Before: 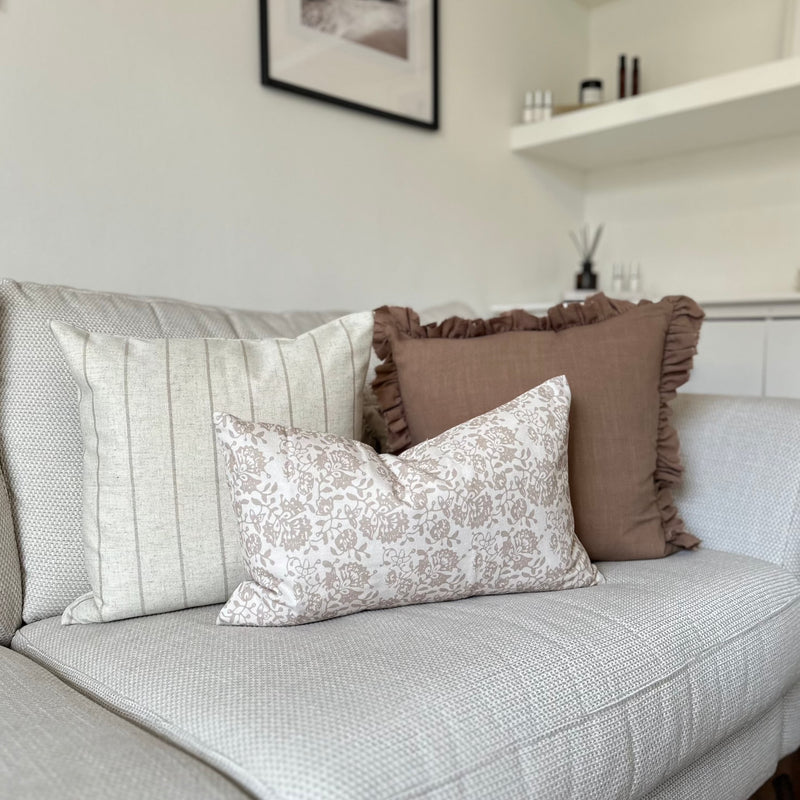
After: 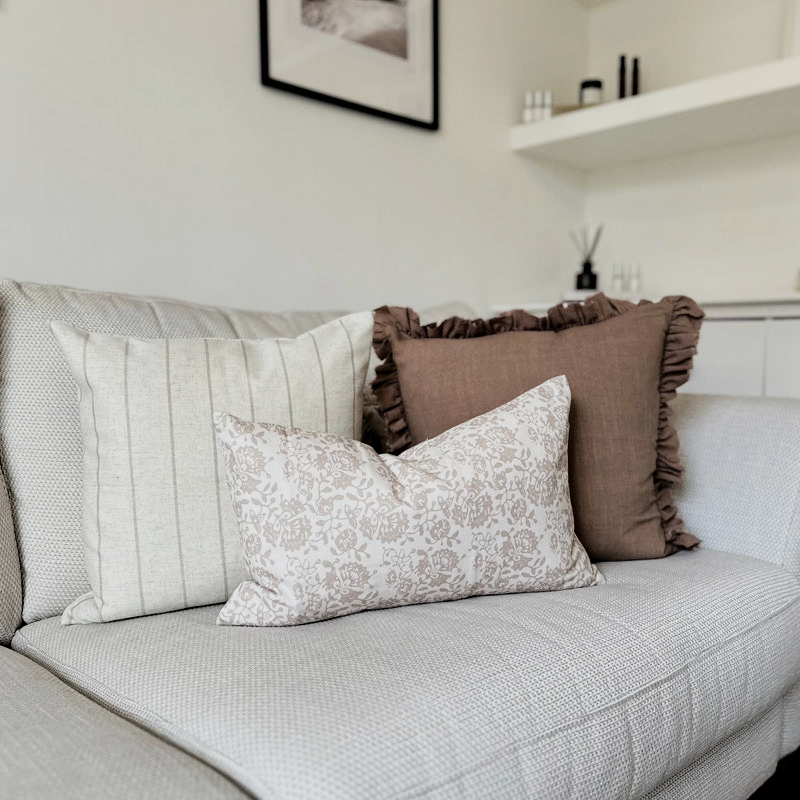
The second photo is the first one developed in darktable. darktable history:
tone equalizer: -8 EV -1.84 EV, -7 EV -1.19 EV, -6 EV -1.61 EV
filmic rgb: black relative exposure -5.14 EV, white relative exposure 3.98 EV, threshold 2.99 EV, hardness 2.9, contrast 1.296, highlights saturation mix -29.56%, enable highlight reconstruction true
